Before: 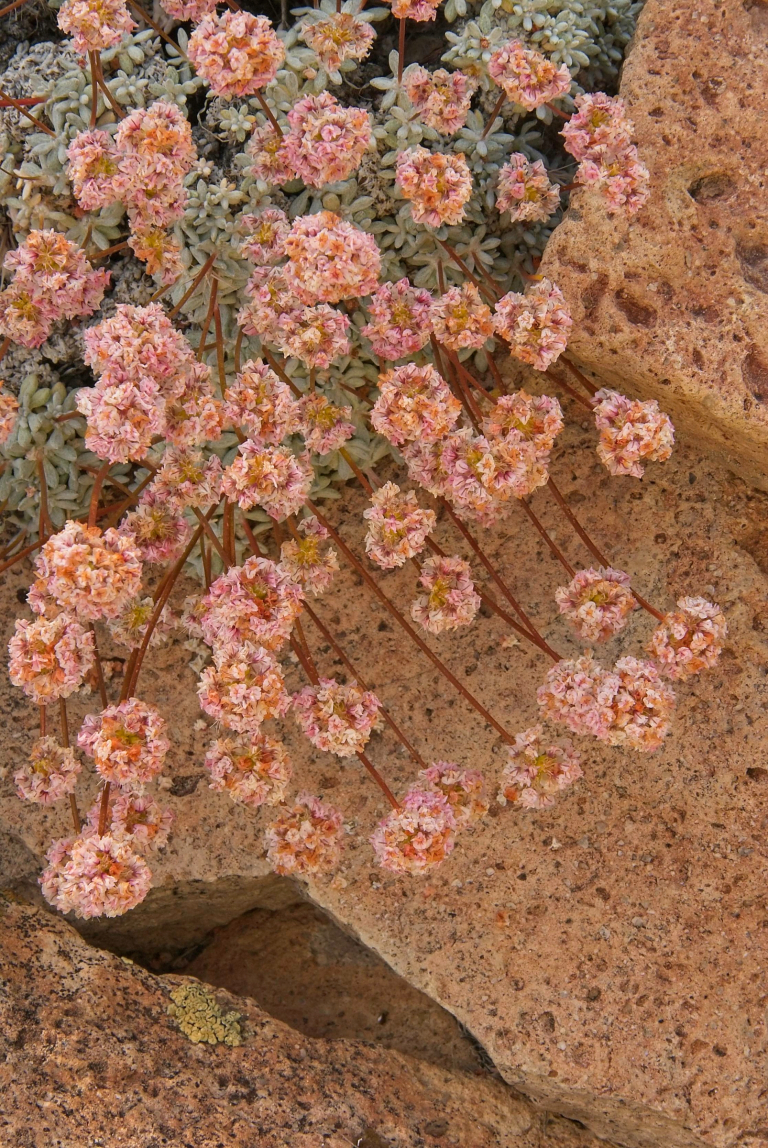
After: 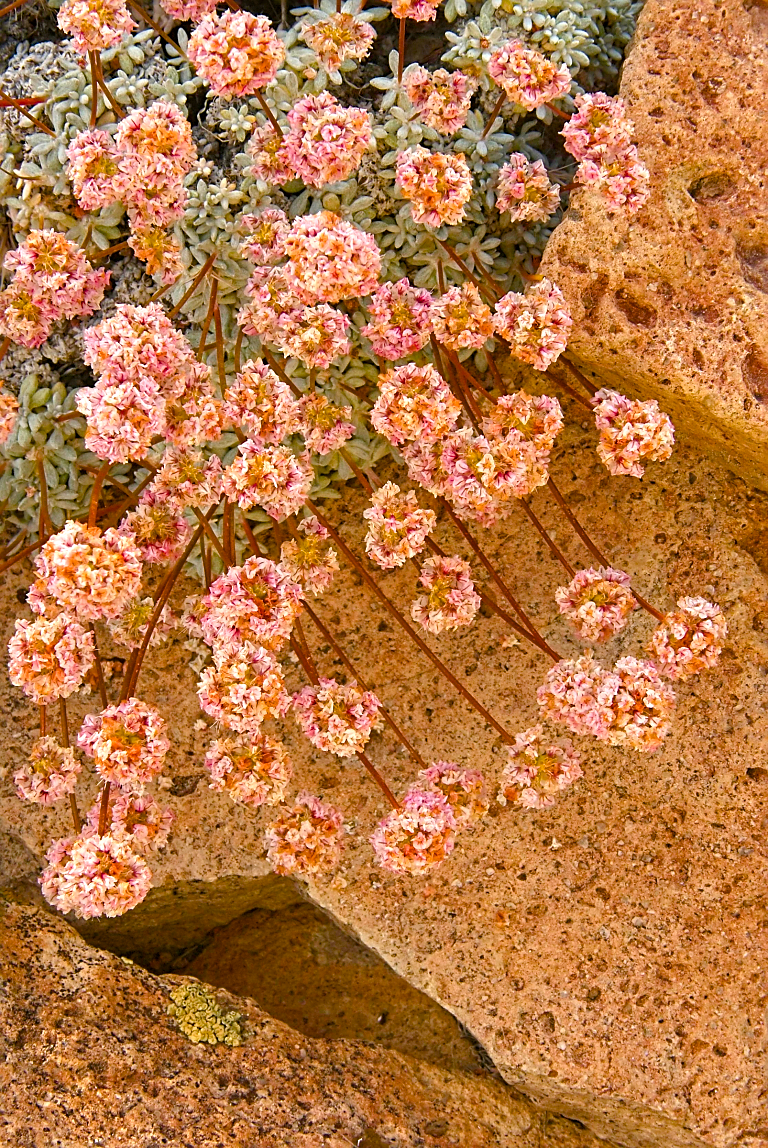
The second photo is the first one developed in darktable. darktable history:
sharpen: on, module defaults
color balance rgb: linear chroma grading › shadows -2.2%, linear chroma grading › highlights -15%, linear chroma grading › global chroma -10%, linear chroma grading › mid-tones -10%, perceptual saturation grading › global saturation 45%, perceptual saturation grading › highlights -50%, perceptual saturation grading › shadows 30%, perceptual brilliance grading › global brilliance 18%, global vibrance 45%
